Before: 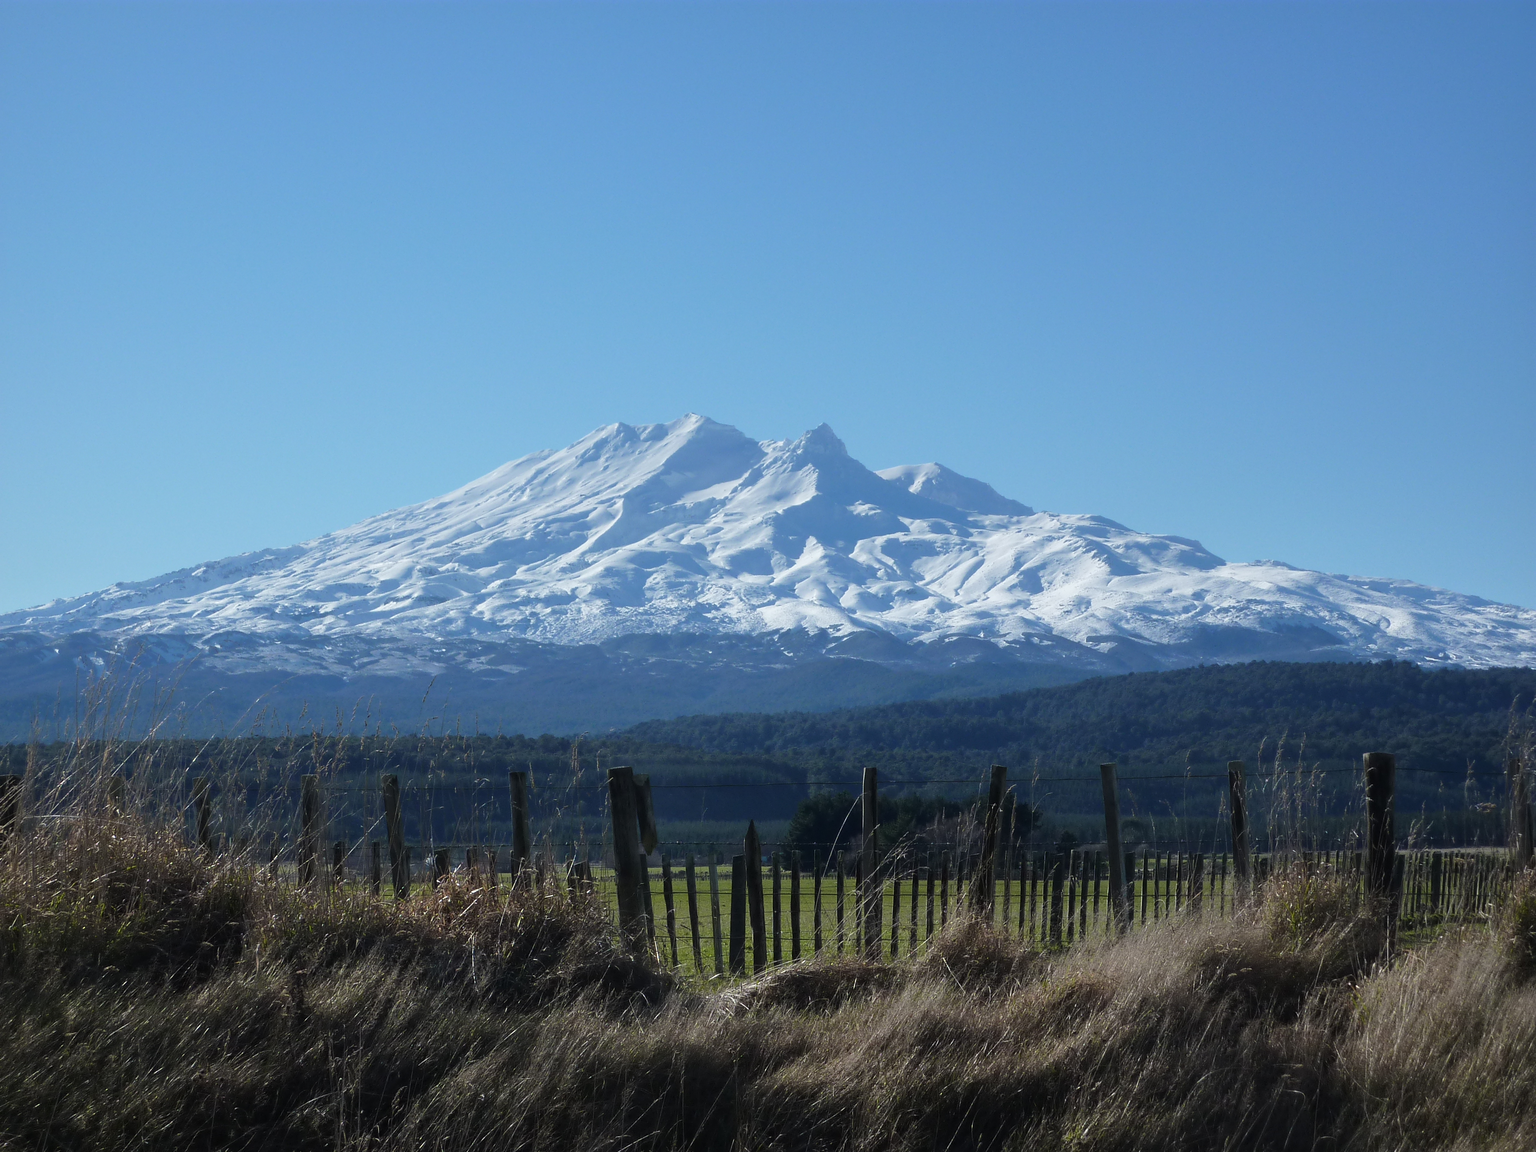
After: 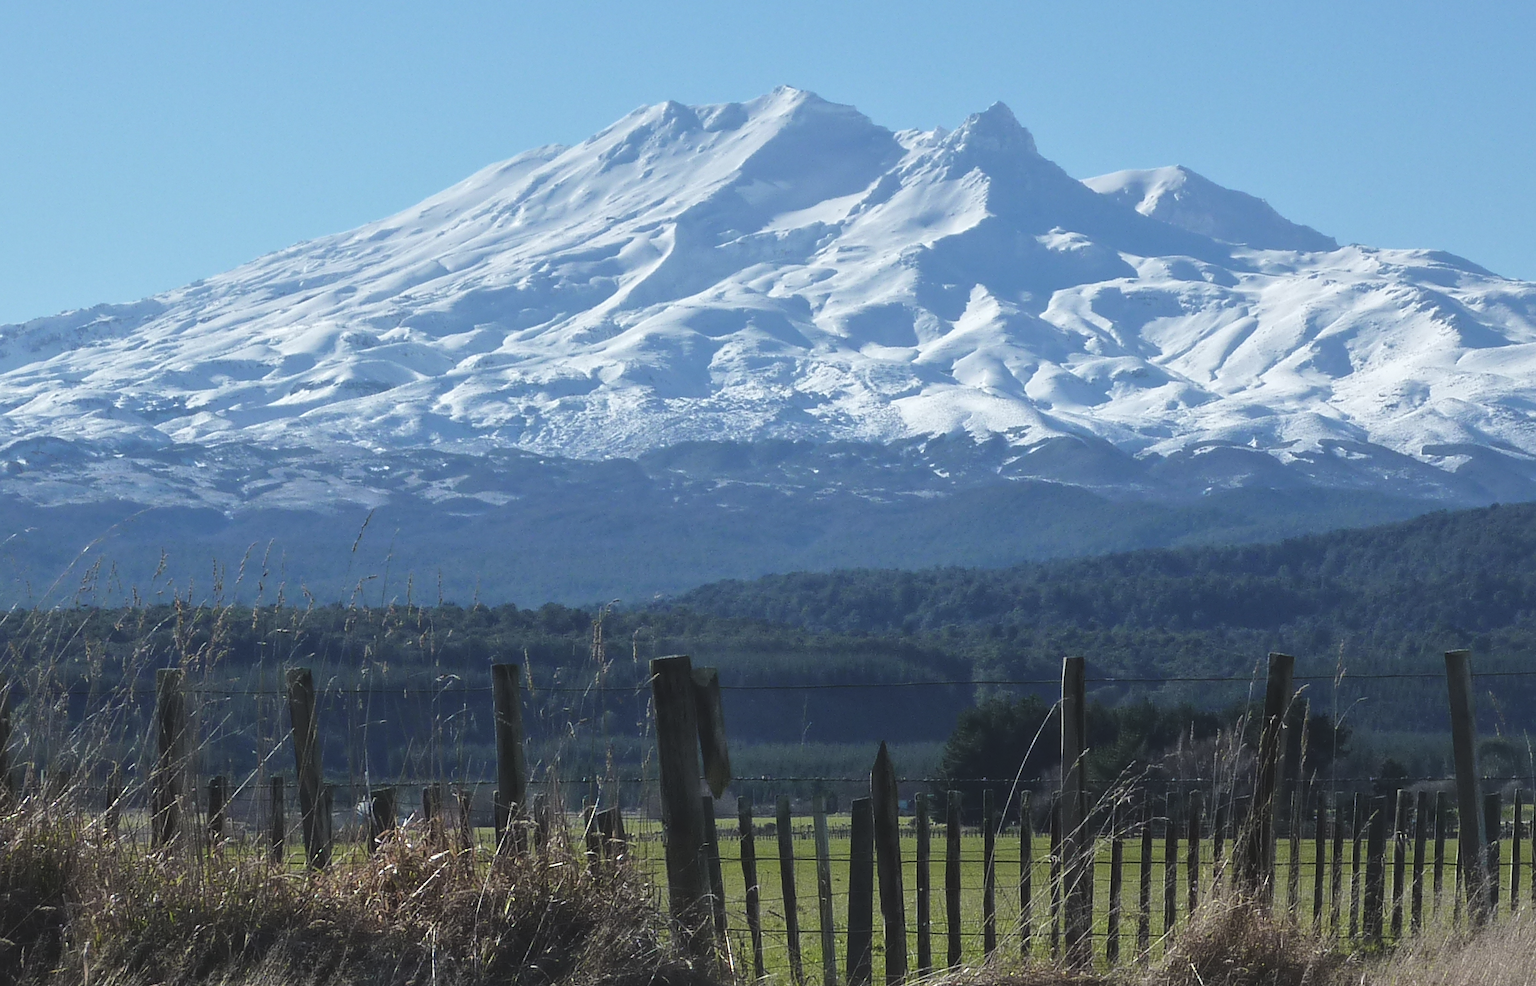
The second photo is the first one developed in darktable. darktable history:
local contrast: mode bilateral grid, contrast 20, coarseness 50, detail 120%, midtone range 0.2
crop: left 13.312%, top 31.28%, right 24.627%, bottom 15.582%
color balance: lift [1.007, 1, 1, 1], gamma [1.097, 1, 1, 1]
